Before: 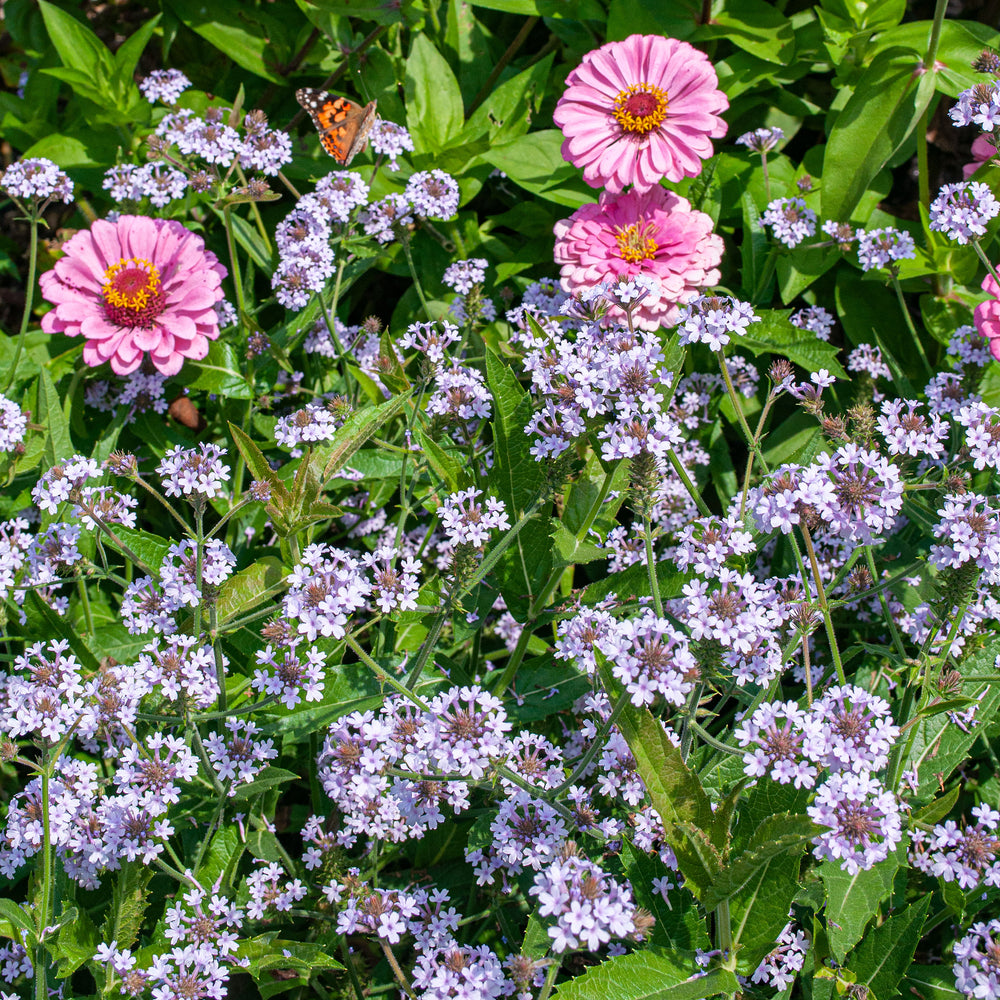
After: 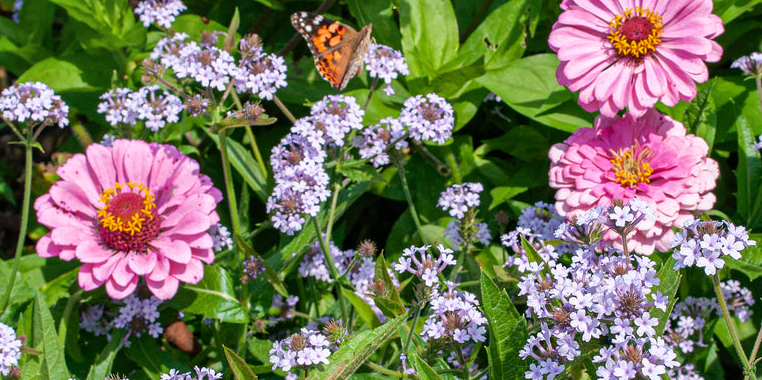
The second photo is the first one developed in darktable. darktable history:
crop: left 0.579%, top 7.627%, right 23.167%, bottom 54.275%
shadows and highlights: low approximation 0.01, soften with gaussian
